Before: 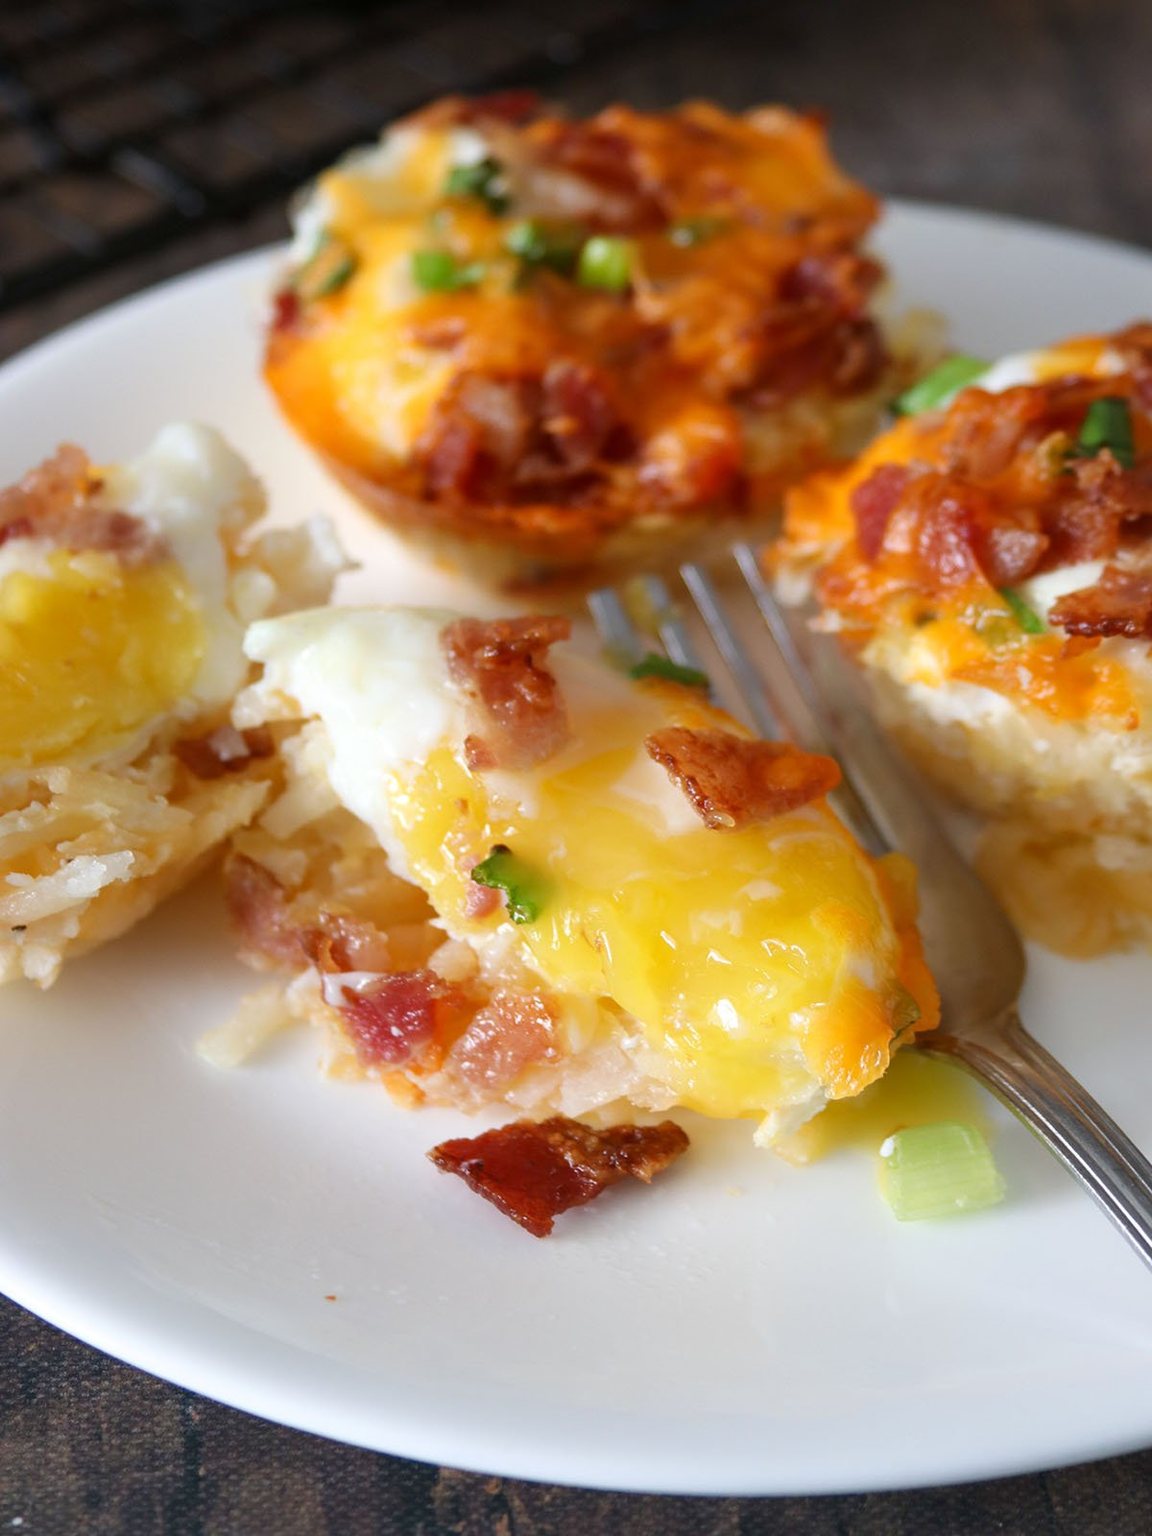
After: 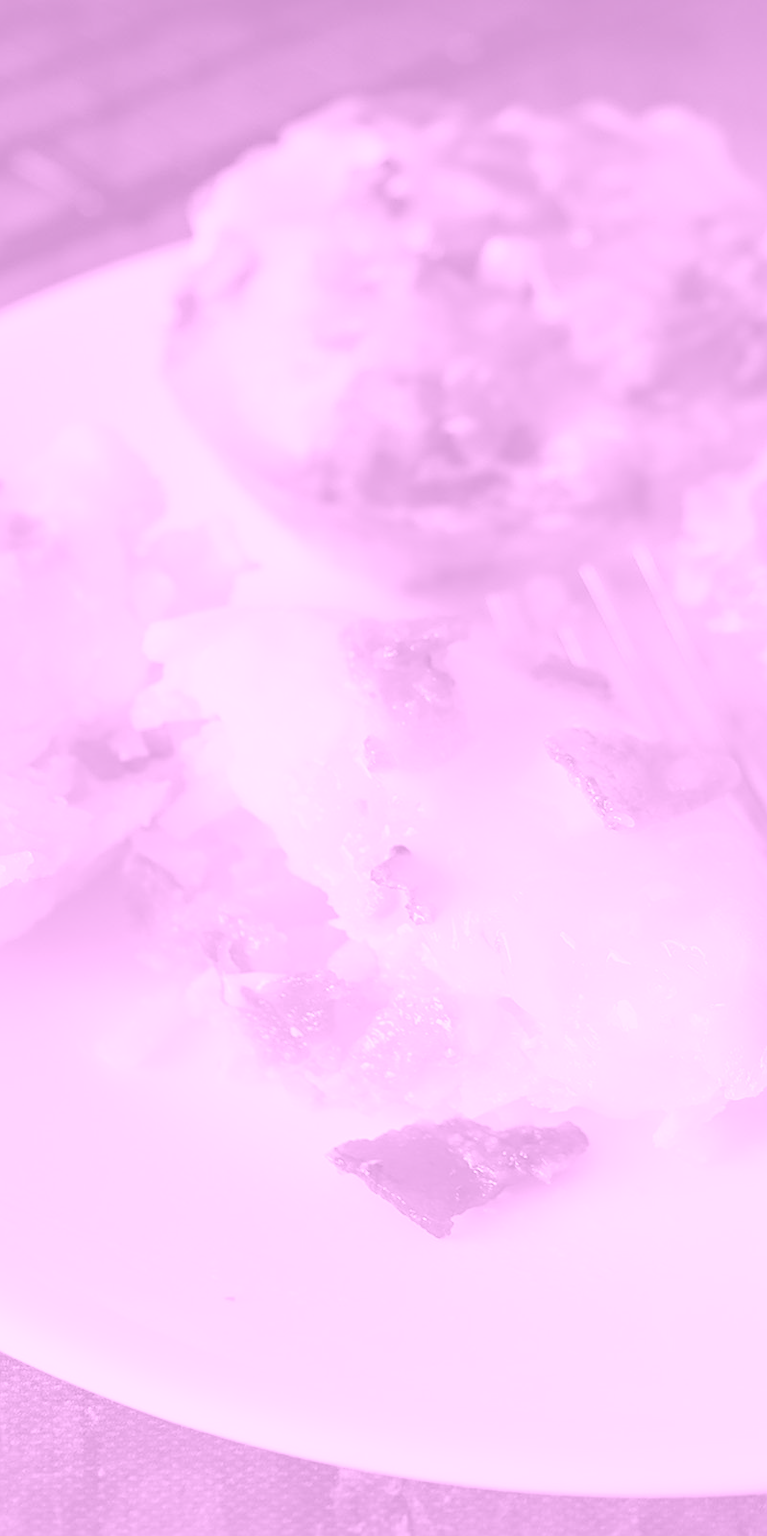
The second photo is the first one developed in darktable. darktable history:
colorize: hue 331.2°, saturation 75%, source mix 30.28%, lightness 70.52%, version 1
crop and rotate: left 8.786%, right 24.548%
color balance rgb: shadows lift › chroma 7.23%, shadows lift › hue 246.48°, highlights gain › chroma 5.38%, highlights gain › hue 196.93°, white fulcrum 1 EV
contrast brightness saturation: brightness 0.13
sharpen: on, module defaults
